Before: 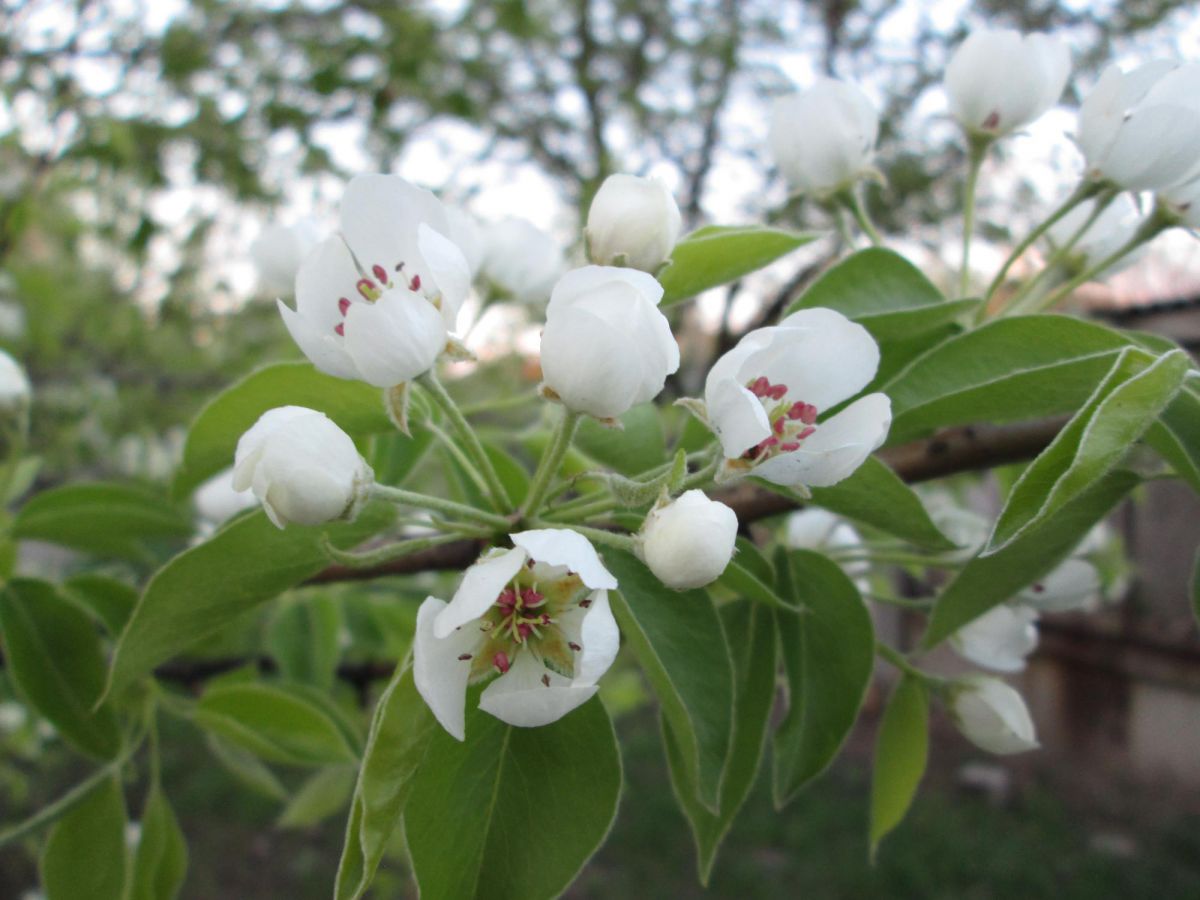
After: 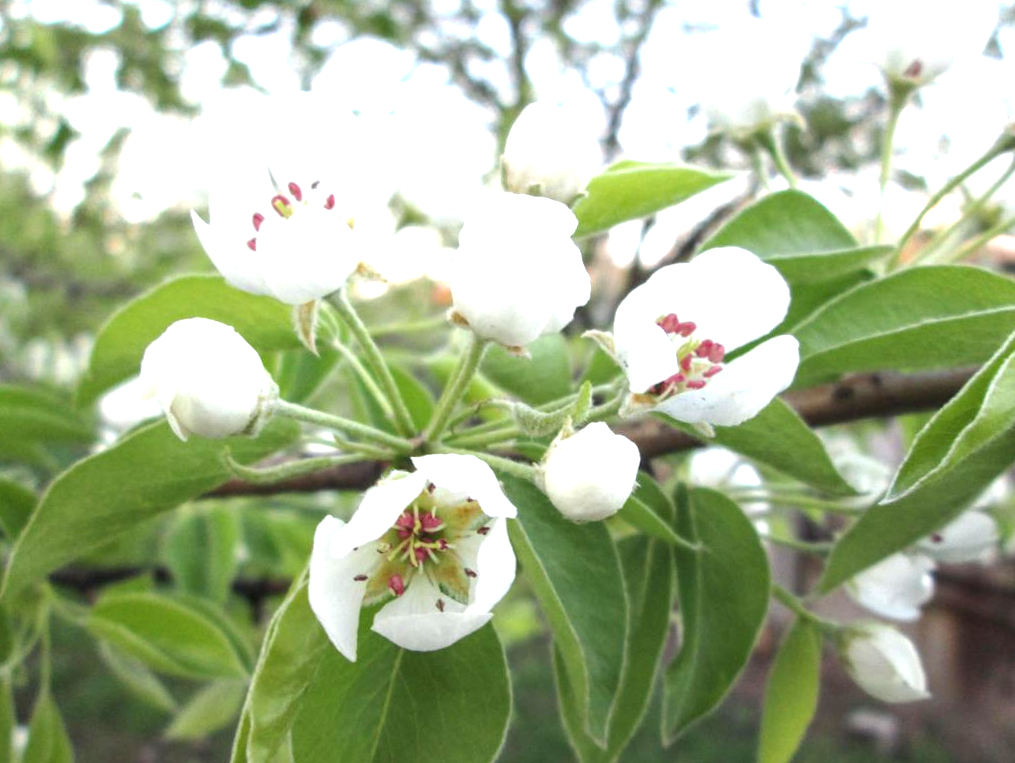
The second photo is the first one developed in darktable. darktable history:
local contrast: on, module defaults
exposure: black level correction 0, exposure 1.095 EV, compensate highlight preservation false
crop and rotate: angle -2.92°, left 5.109%, top 5.228%, right 4.605%, bottom 4.246%
